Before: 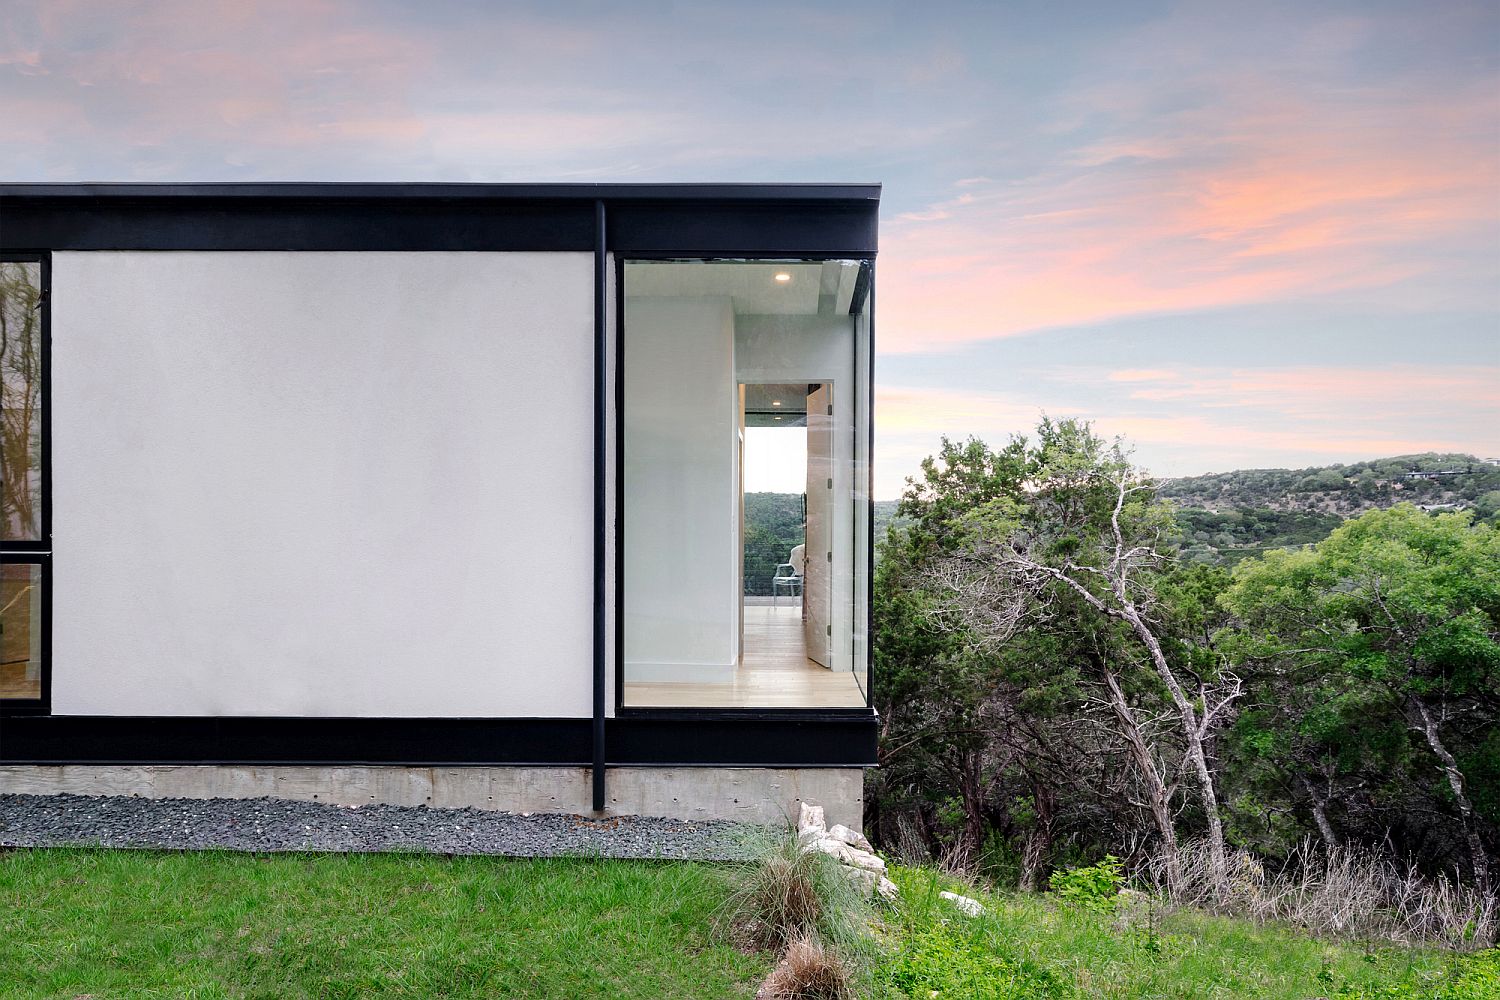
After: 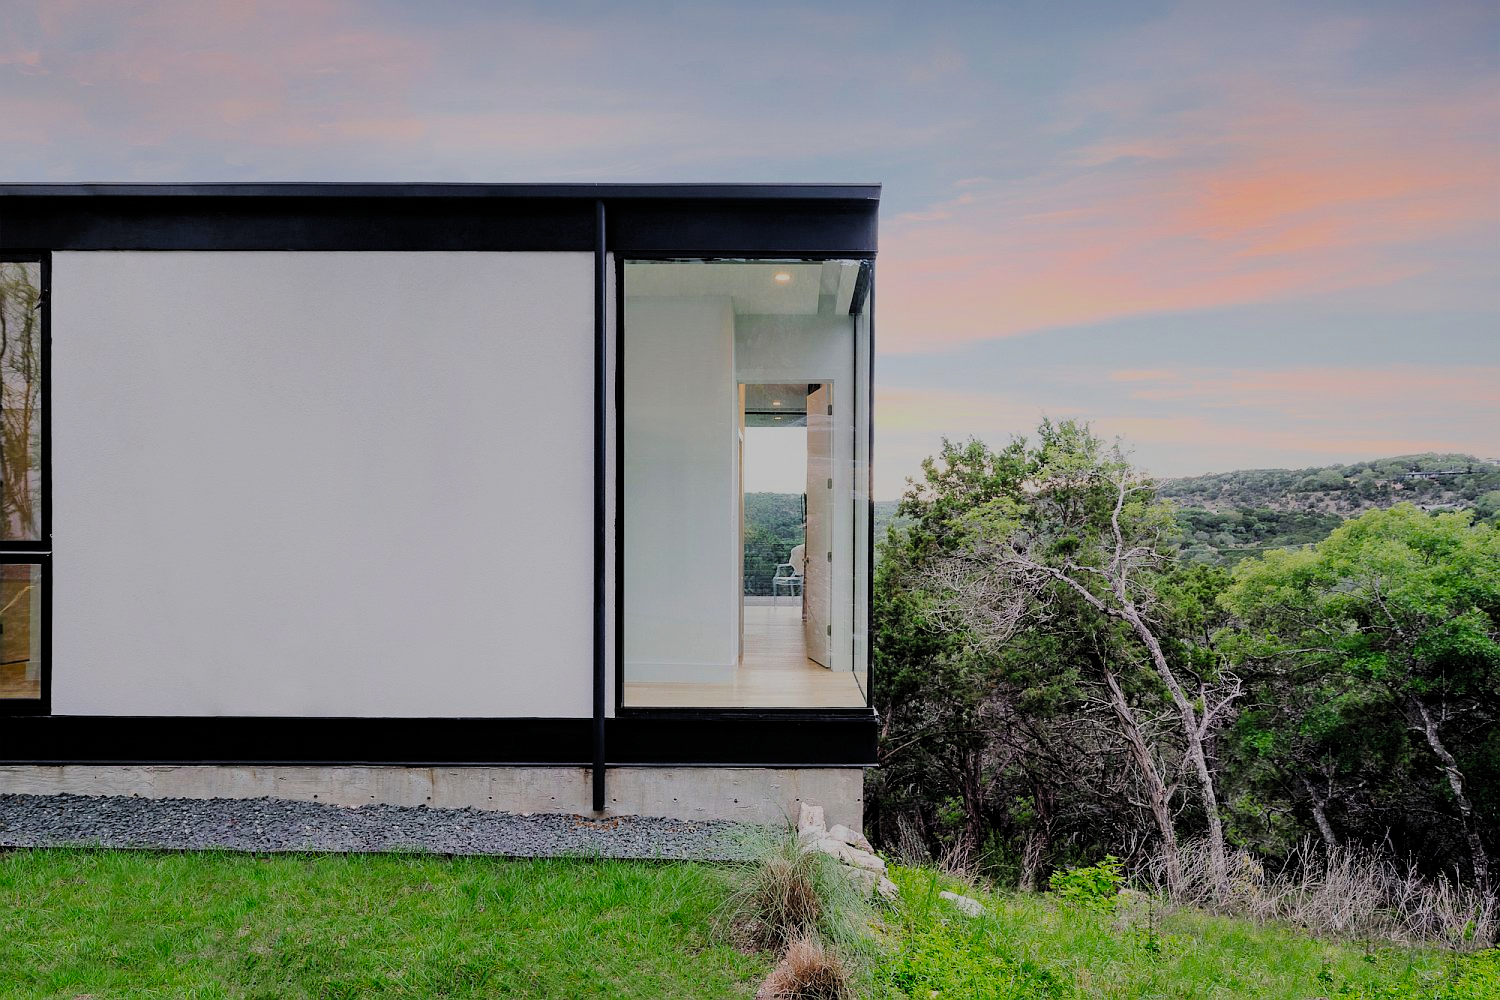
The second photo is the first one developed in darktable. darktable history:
filmic rgb: middle gray luminance 17.99%, black relative exposure -7.54 EV, white relative exposure 8.45 EV, target black luminance 0%, hardness 2.23, latitude 18.7%, contrast 0.869, highlights saturation mix 5.56%, shadows ↔ highlights balance 10.84%, color science v5 (2021), contrast in shadows safe, contrast in highlights safe
